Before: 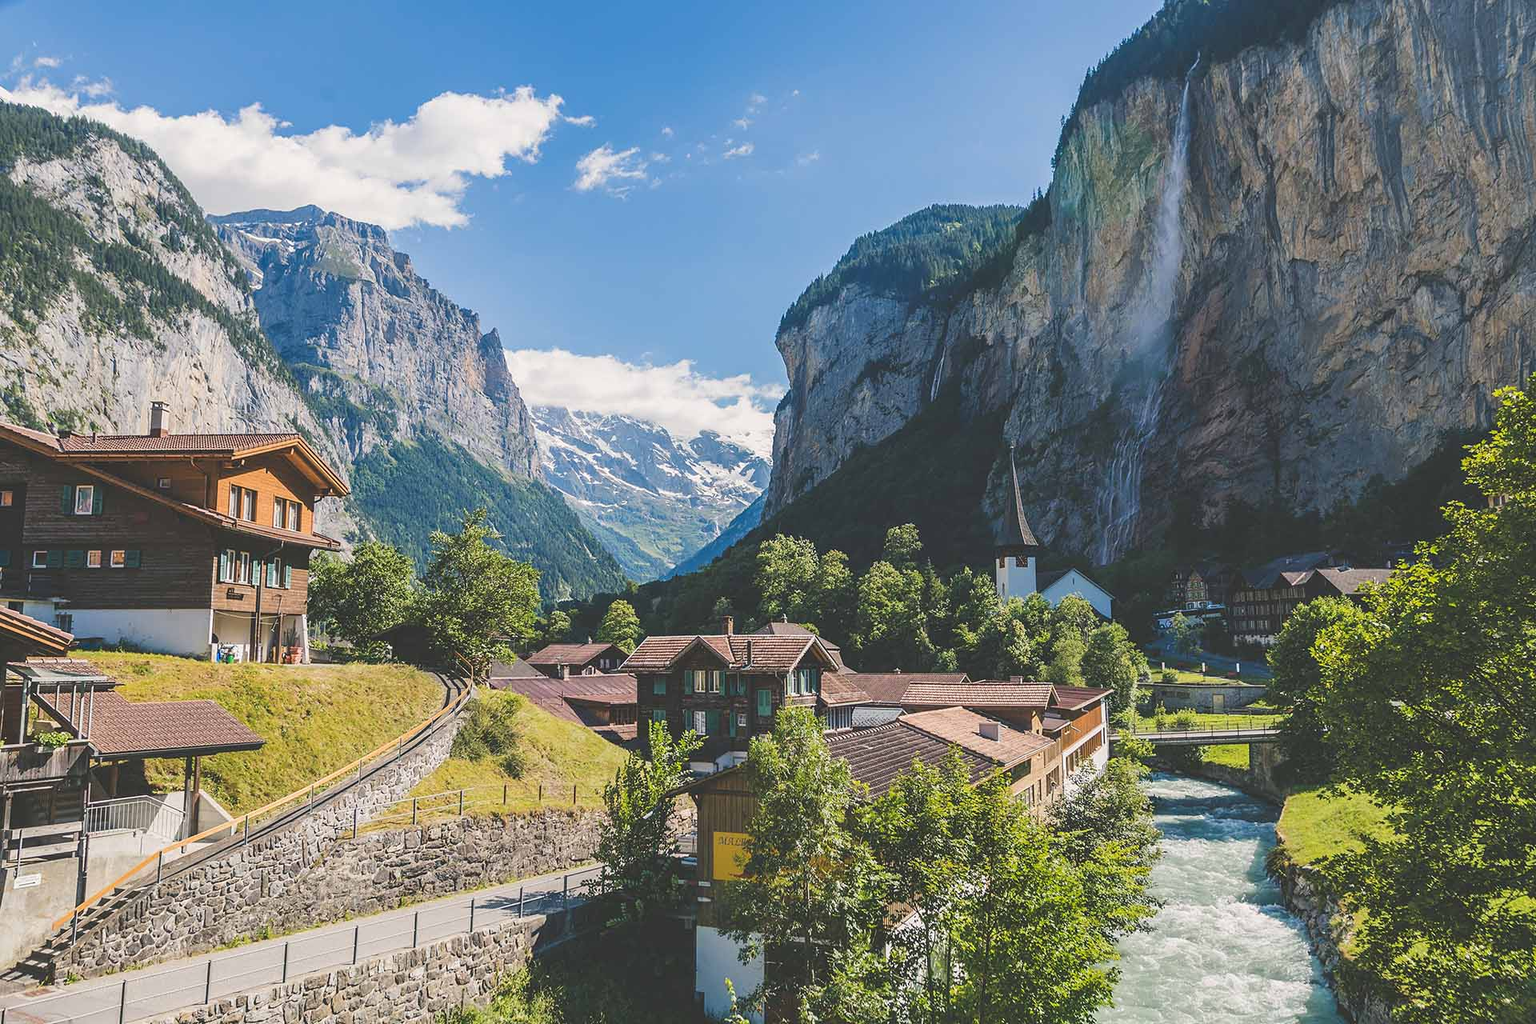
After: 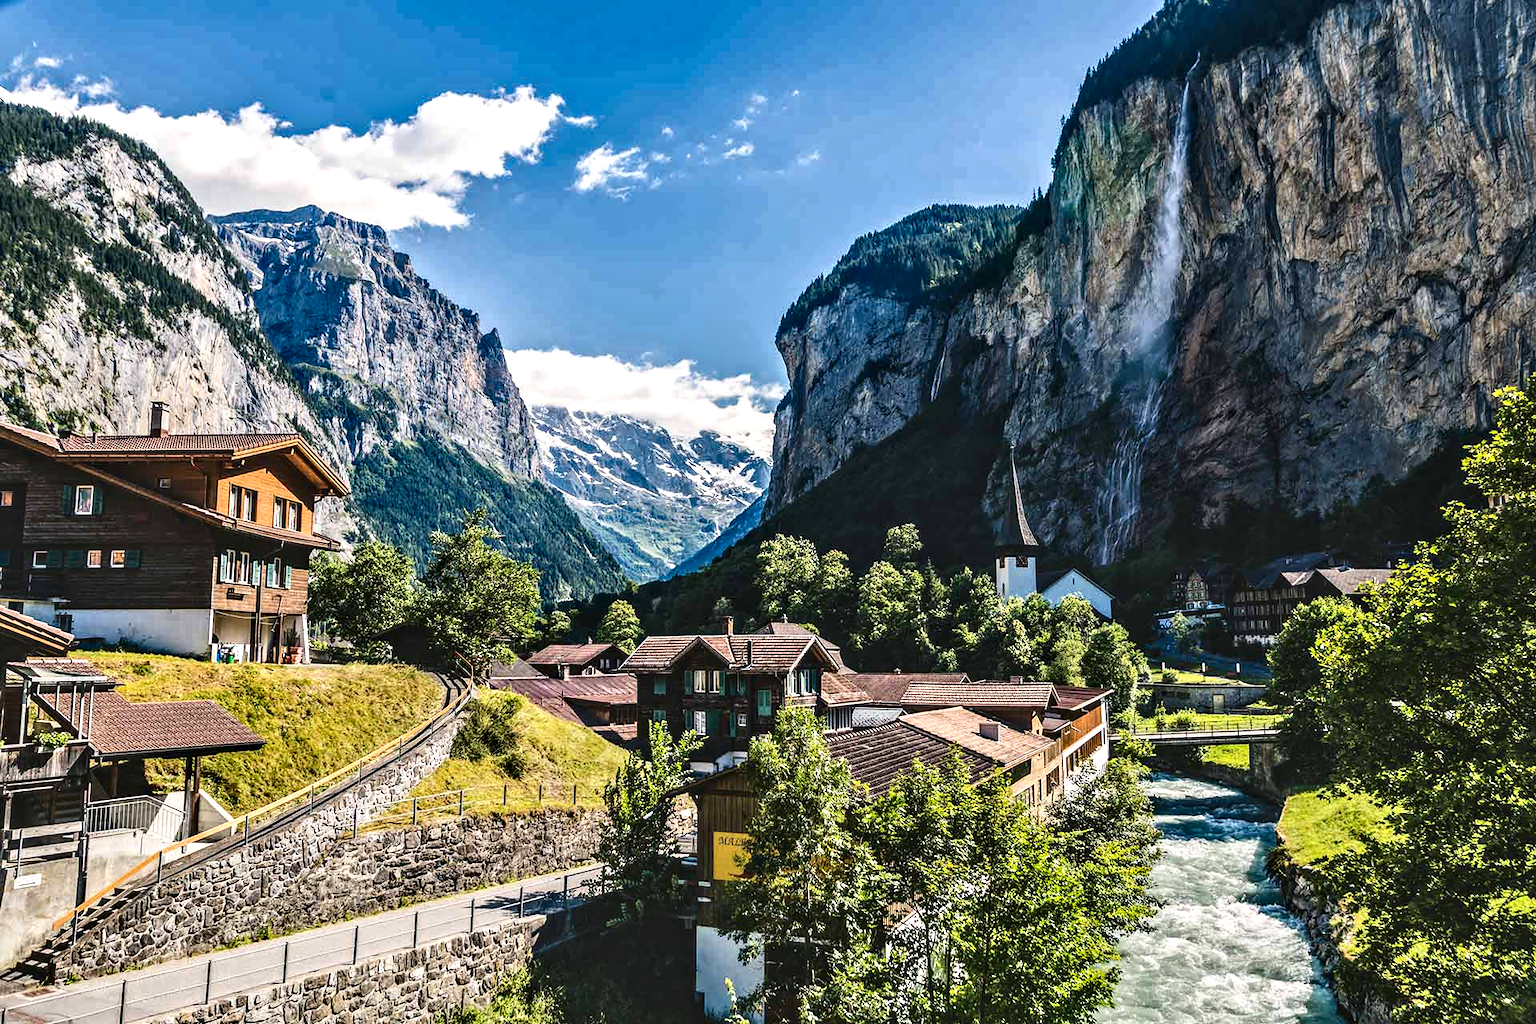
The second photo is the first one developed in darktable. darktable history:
contrast brightness saturation: contrast 0.19, brightness -0.11, saturation 0.21
local contrast: highlights 61%, detail 143%, midtone range 0.428
contrast equalizer: y [[0.511, 0.558, 0.631, 0.632, 0.559, 0.512], [0.5 ×6], [0.507, 0.559, 0.627, 0.644, 0.647, 0.647], [0 ×6], [0 ×6]]
